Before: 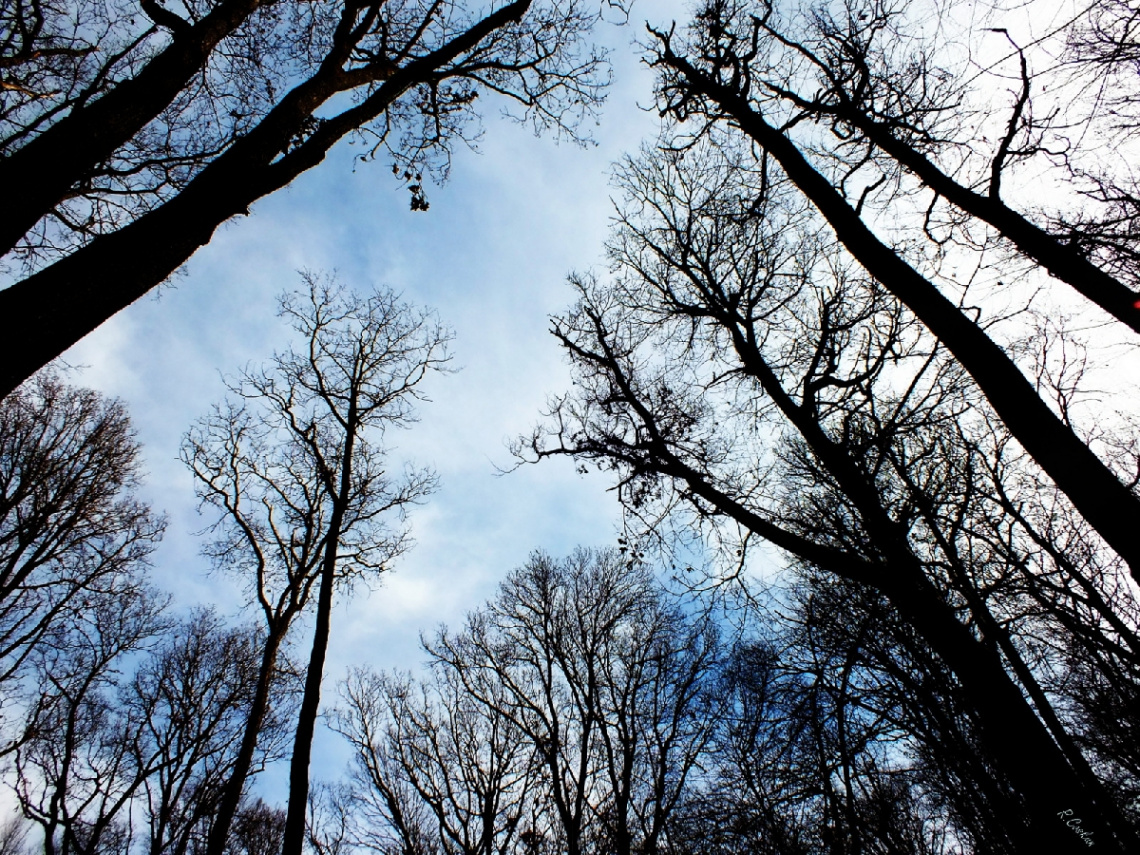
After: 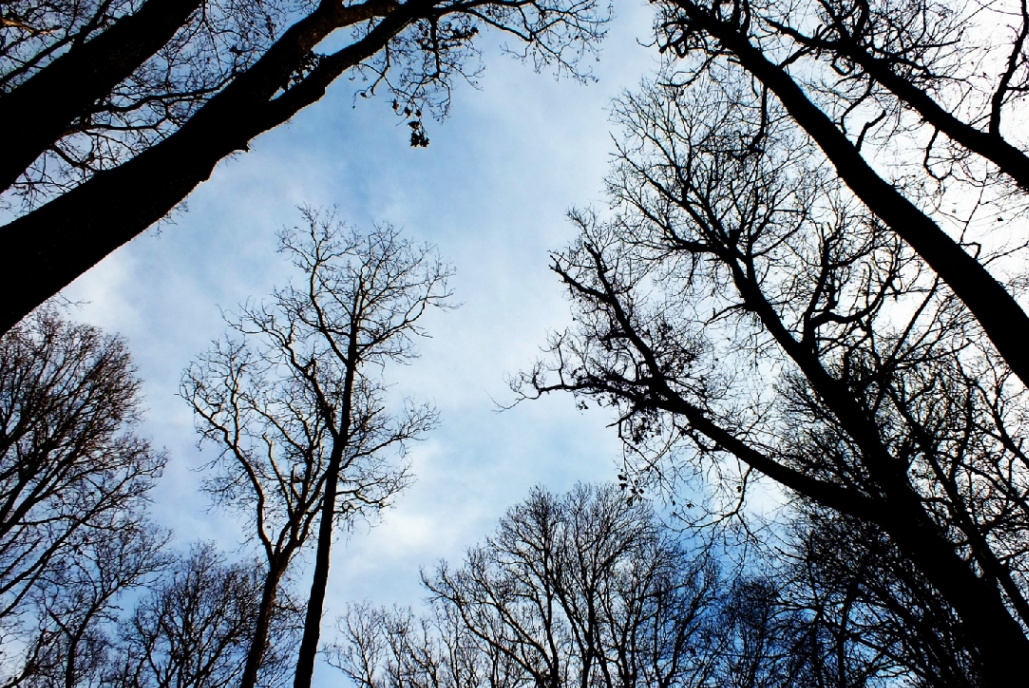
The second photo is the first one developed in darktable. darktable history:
crop: top 7.543%, right 9.726%, bottom 11.95%
